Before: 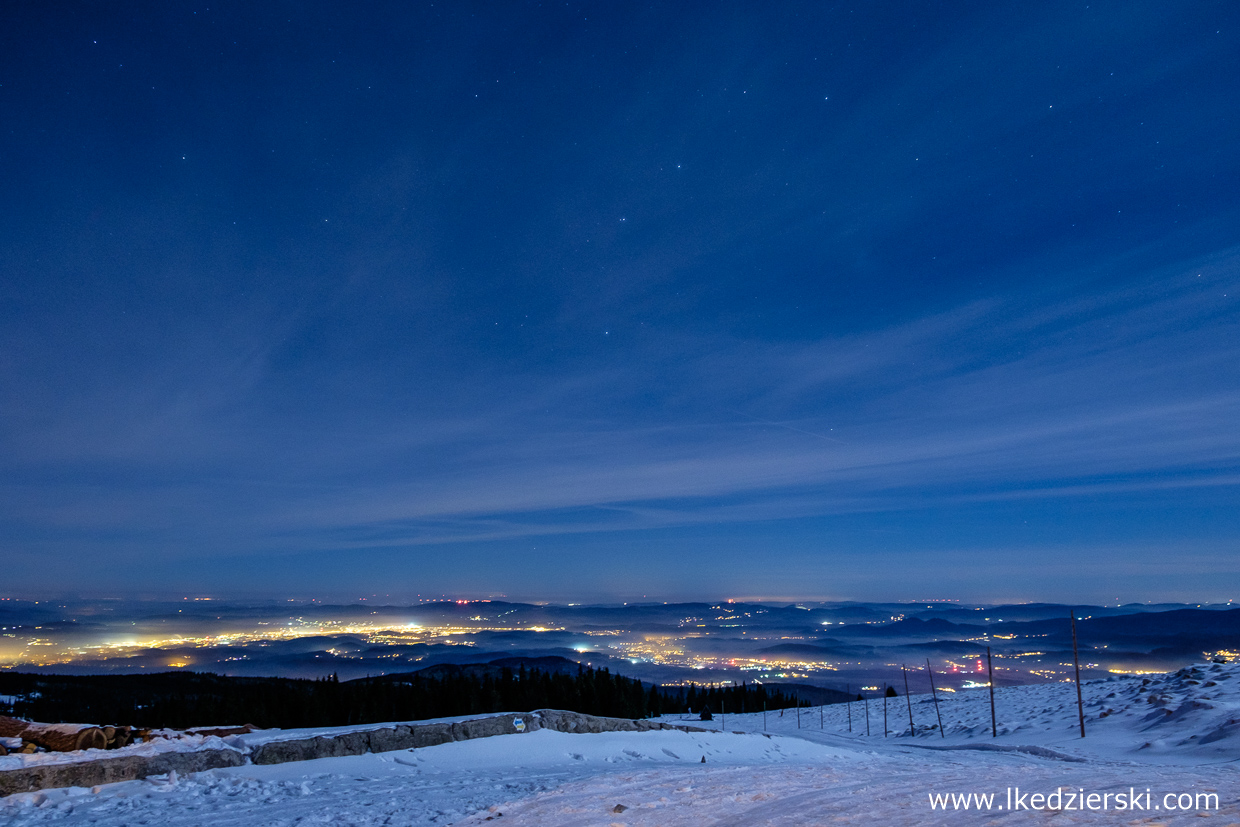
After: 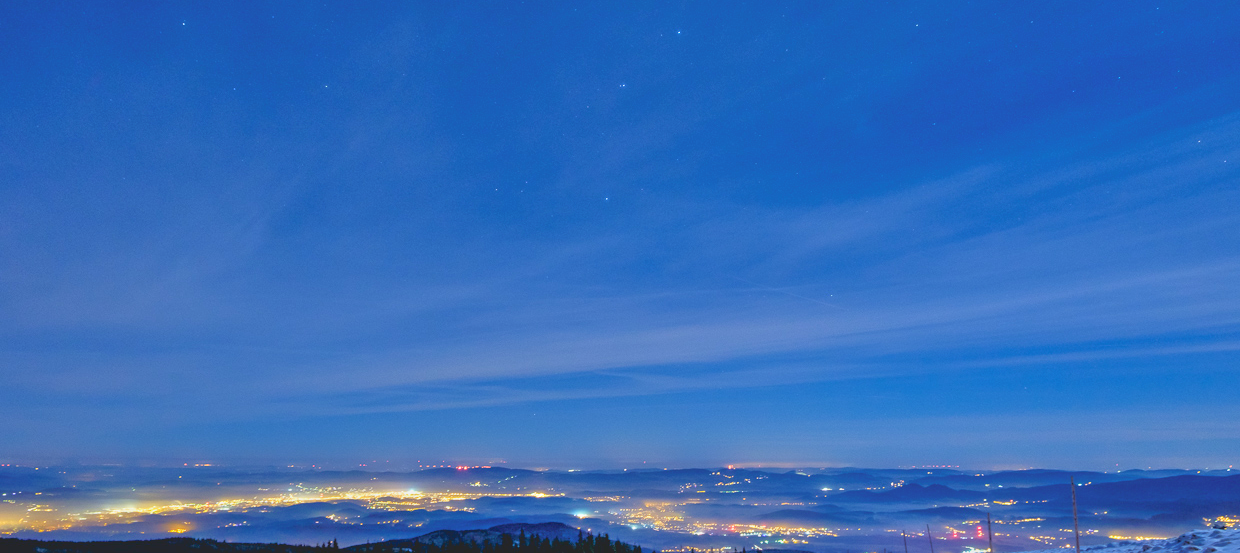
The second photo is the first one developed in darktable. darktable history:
crop: top 16.299%, bottom 16.729%
exposure: black level correction 0.001, compensate highlight preservation false
contrast brightness saturation: contrast -0.294
tone equalizer: -8 EV 1.97 EV, -7 EV 1.99 EV, -6 EV 1.99 EV, -5 EV 1.99 EV, -4 EV 1.99 EV, -3 EV 1.48 EV, -2 EV 0.972 EV, -1 EV 0.524 EV
